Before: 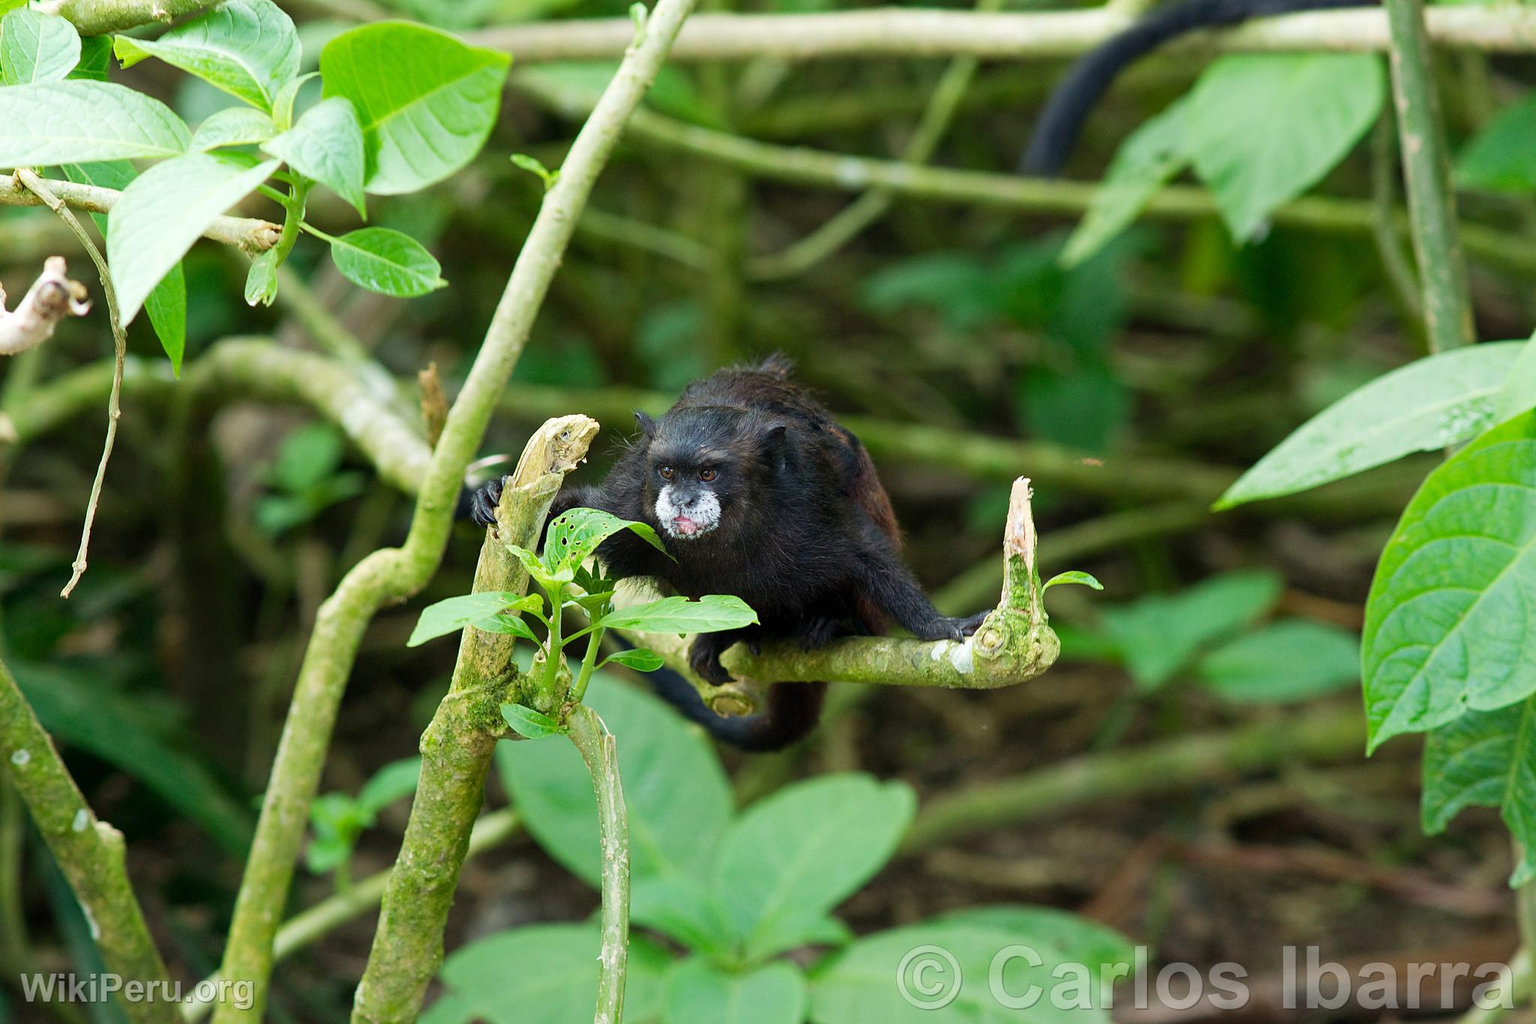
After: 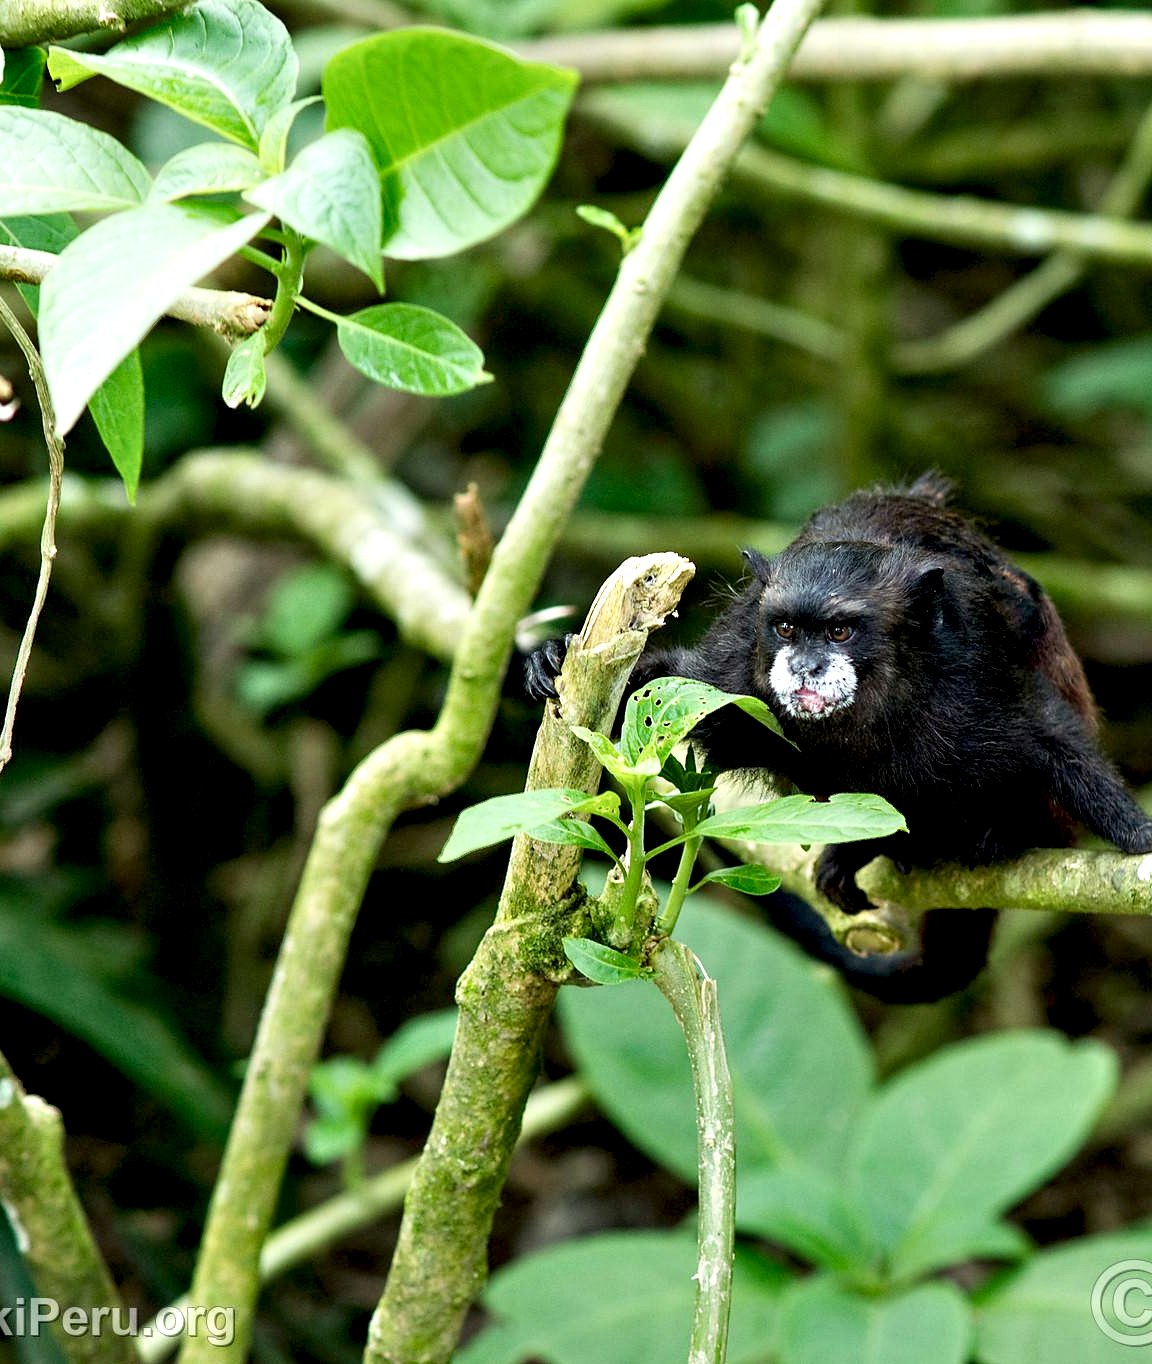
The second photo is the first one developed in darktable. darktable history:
shadows and highlights: shadows -12.5, white point adjustment 4, highlights 28.33
crop: left 5.114%, right 38.589%
exposure: black level correction 0.009, exposure -0.159 EV, compensate highlight preservation false
contrast equalizer: y [[0.601, 0.6, 0.598, 0.598, 0.6, 0.601], [0.5 ×6], [0.5 ×6], [0 ×6], [0 ×6]]
